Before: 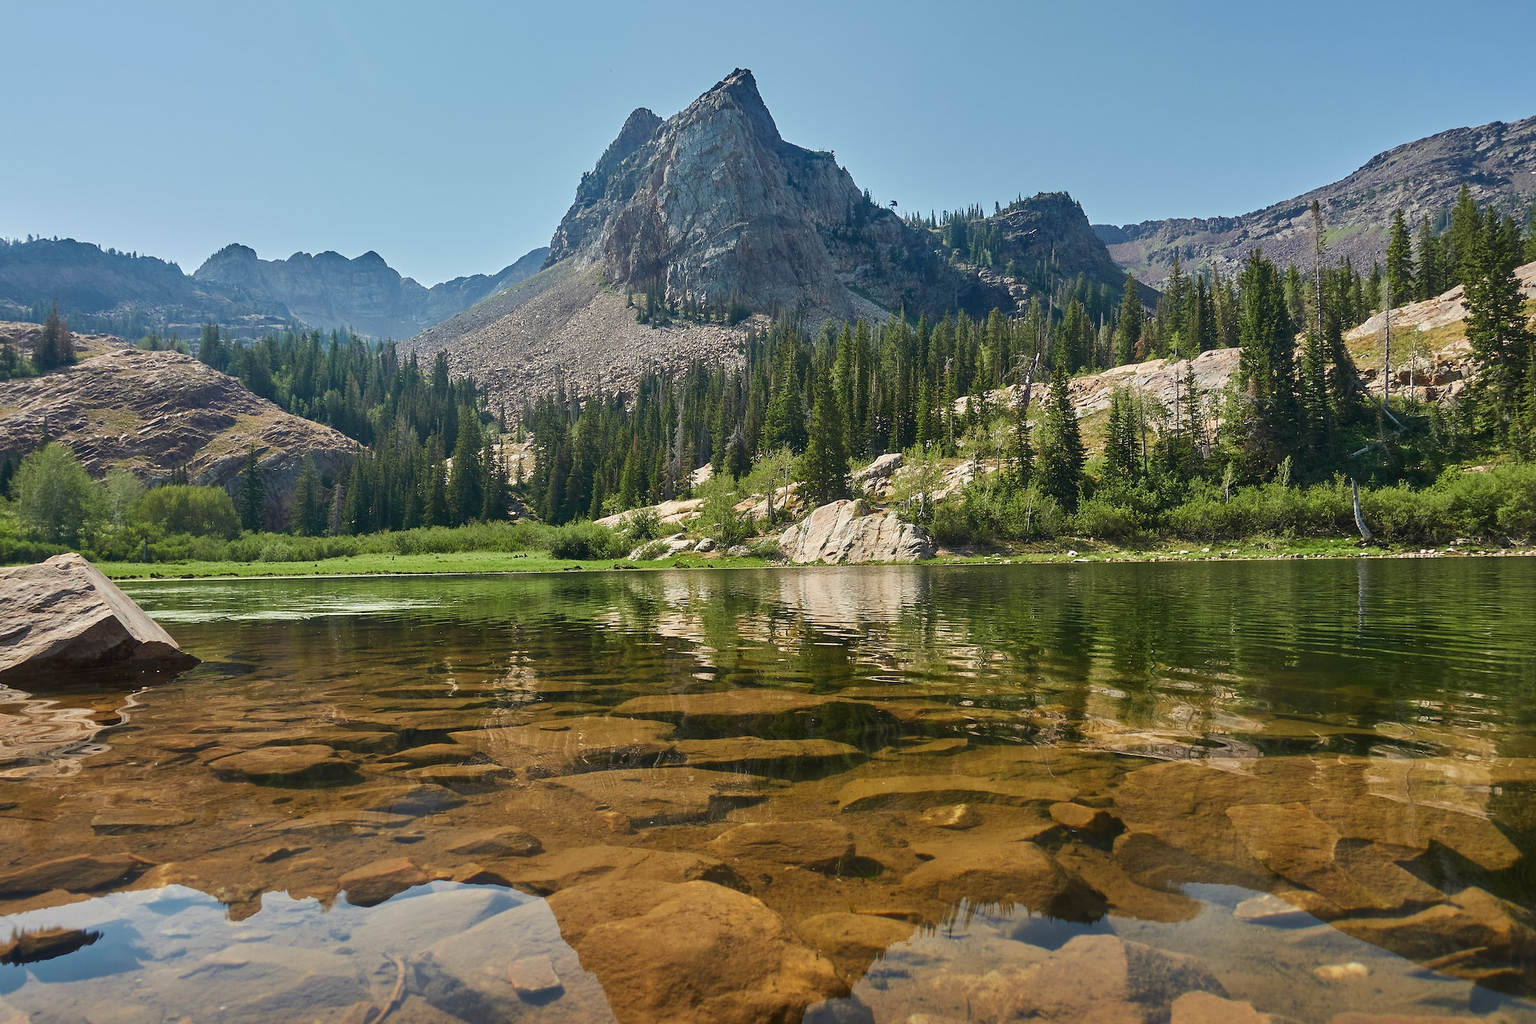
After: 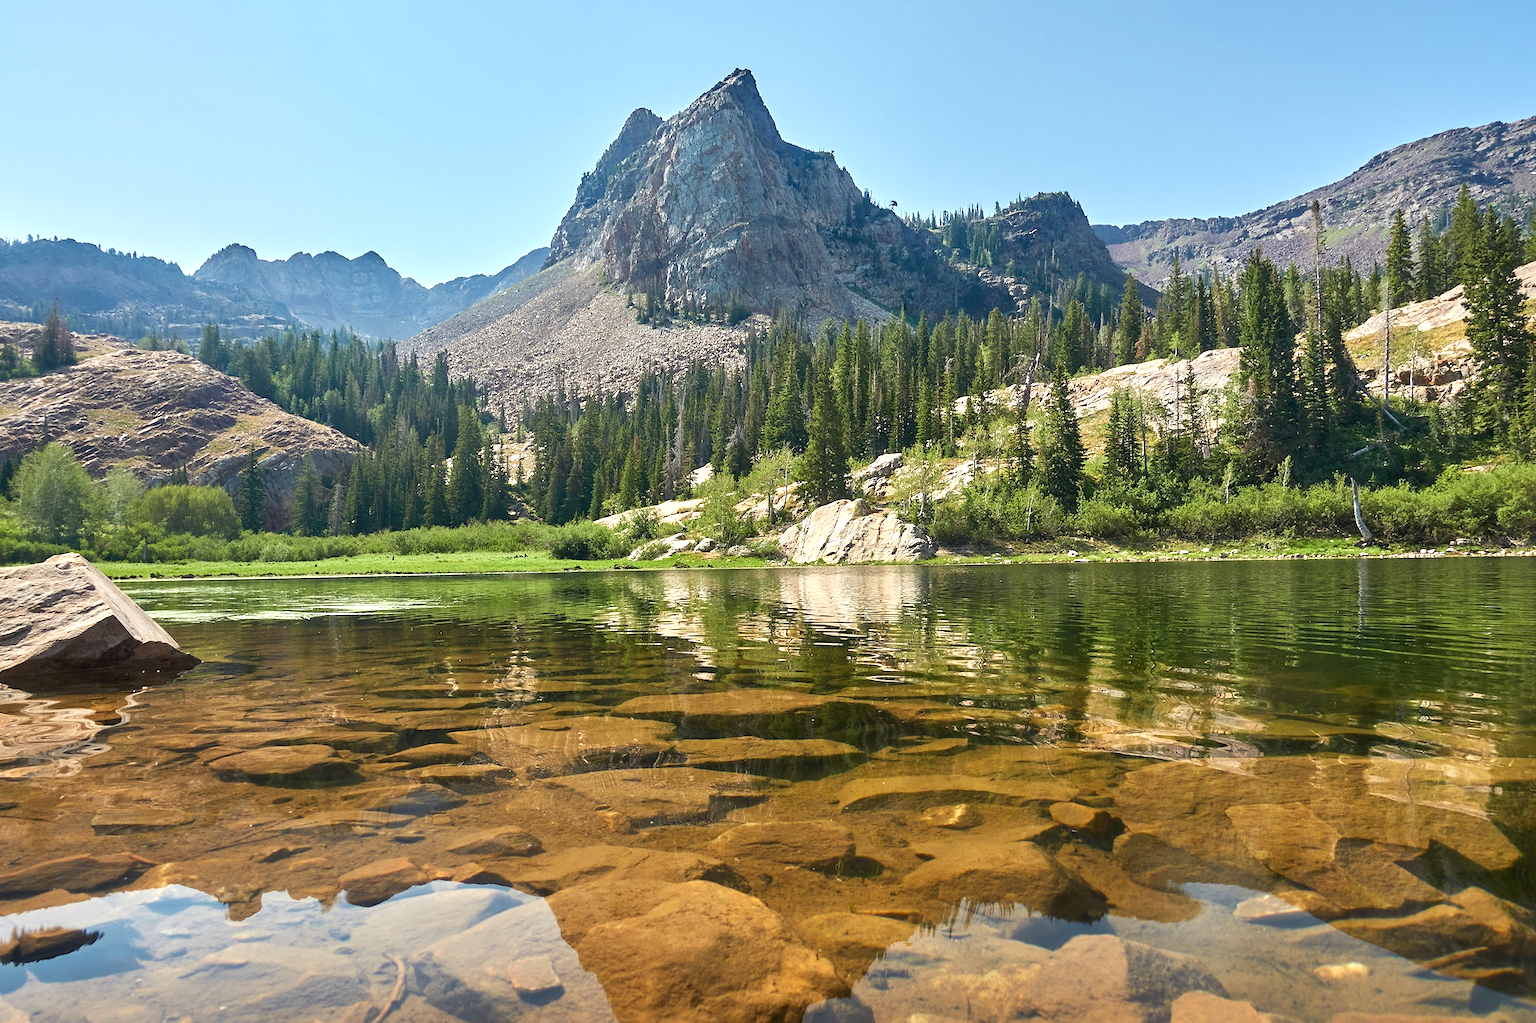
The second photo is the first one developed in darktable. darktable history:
exposure: black level correction 0.001, exposure 0.677 EV, compensate highlight preservation false
